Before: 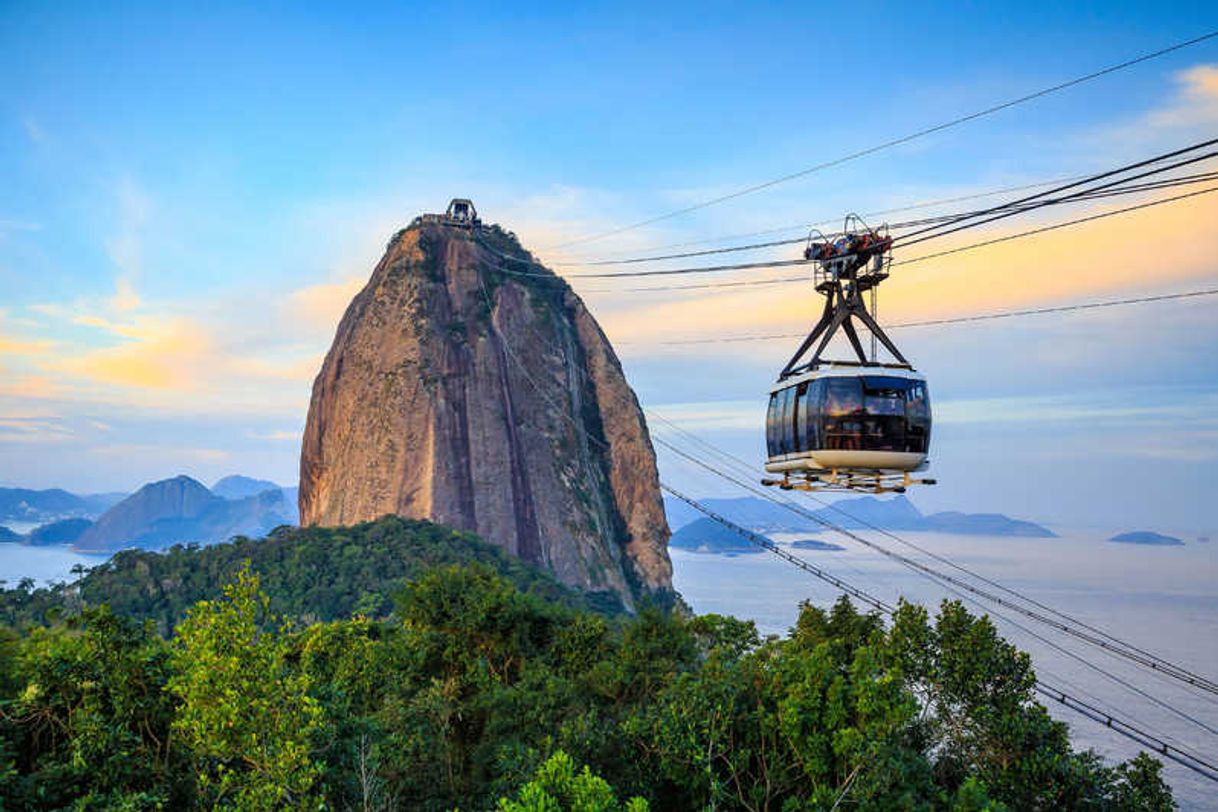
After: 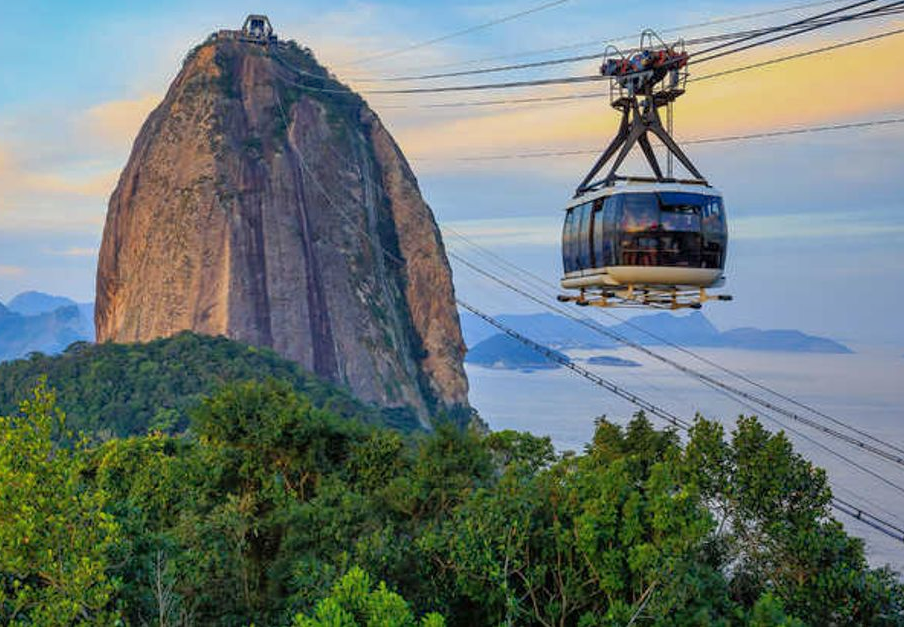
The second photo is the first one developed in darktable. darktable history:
crop: left 16.825%, top 22.697%, right 8.884%
exposure: exposure -0.152 EV, compensate highlight preservation false
shadows and highlights: on, module defaults
